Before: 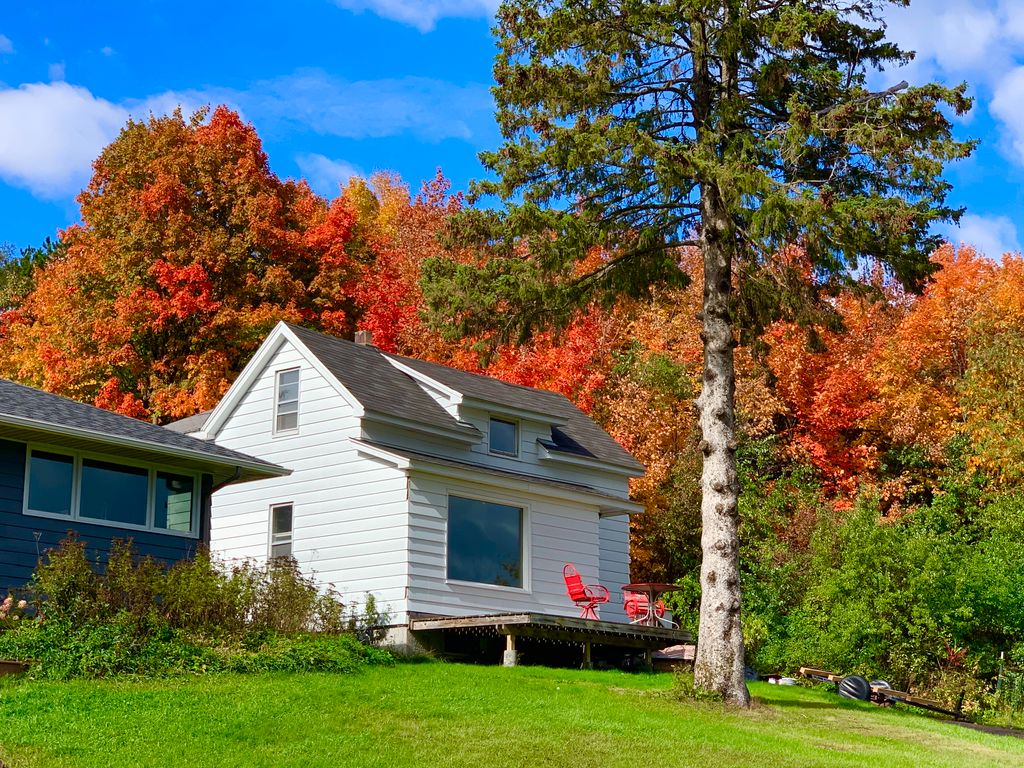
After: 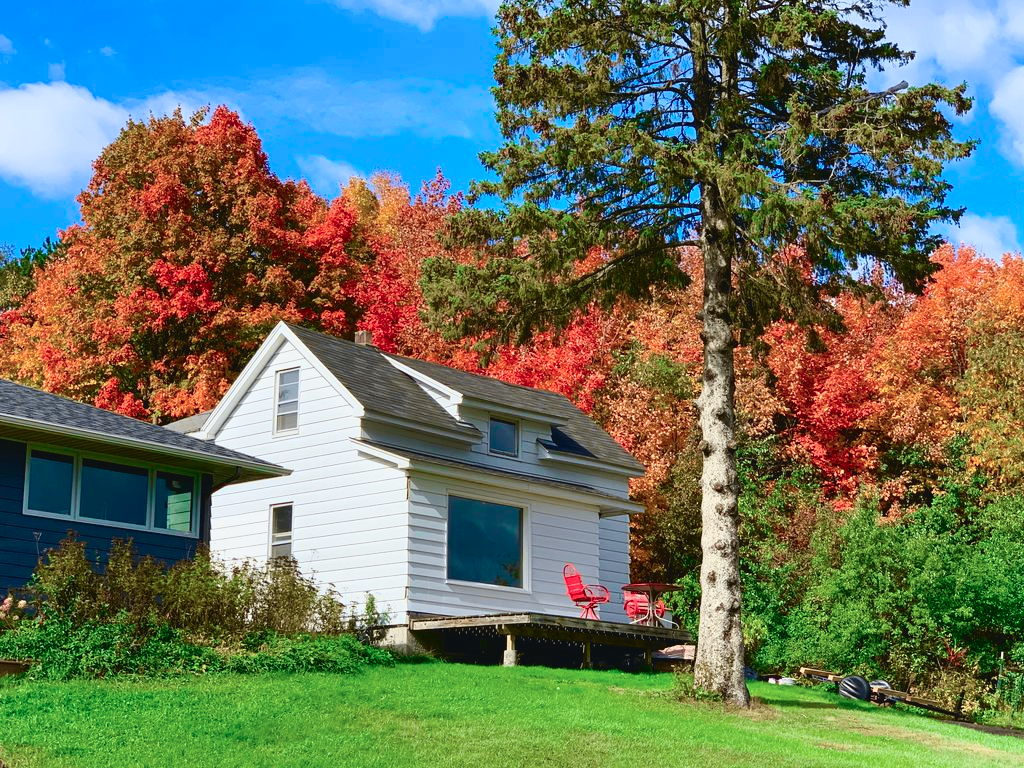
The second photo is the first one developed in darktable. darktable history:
tone curve: curves: ch0 [(0, 0.039) (0.104, 0.103) (0.273, 0.267) (0.448, 0.487) (0.704, 0.761) (0.886, 0.922) (0.994, 0.971)]; ch1 [(0, 0) (0.335, 0.298) (0.446, 0.413) (0.485, 0.487) (0.515, 0.503) (0.566, 0.563) (0.641, 0.655) (1, 1)]; ch2 [(0, 0) (0.314, 0.301) (0.421, 0.411) (0.502, 0.494) (0.528, 0.54) (0.557, 0.559) (0.612, 0.605) (0.722, 0.686) (1, 1)], color space Lab, independent channels, preserve colors none
